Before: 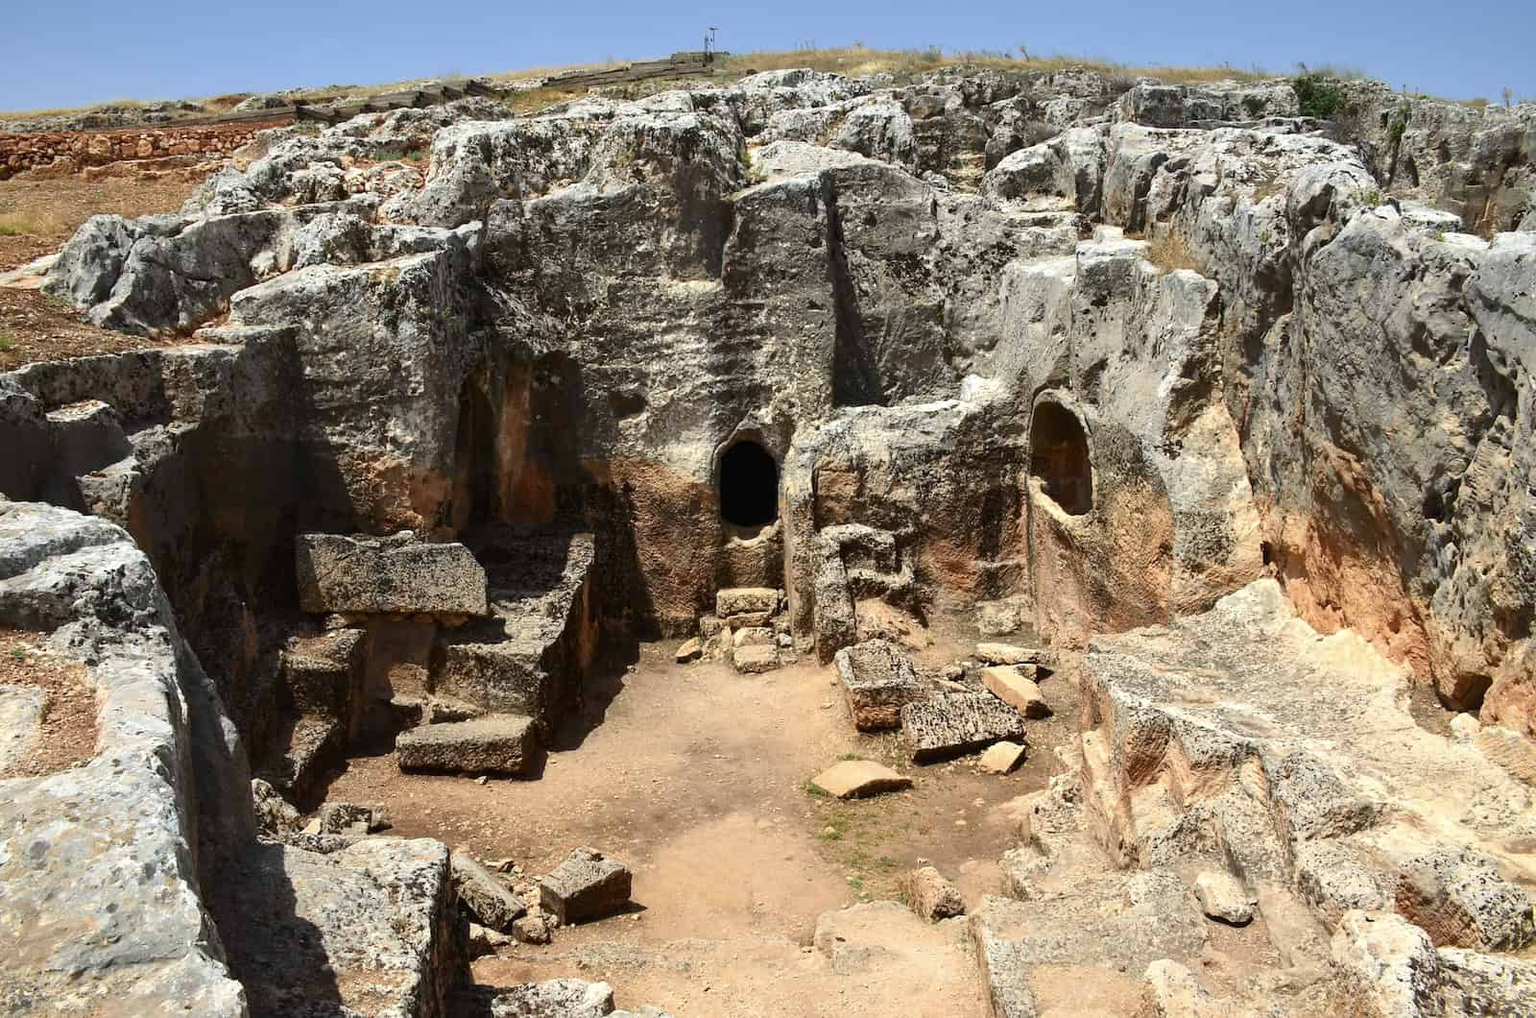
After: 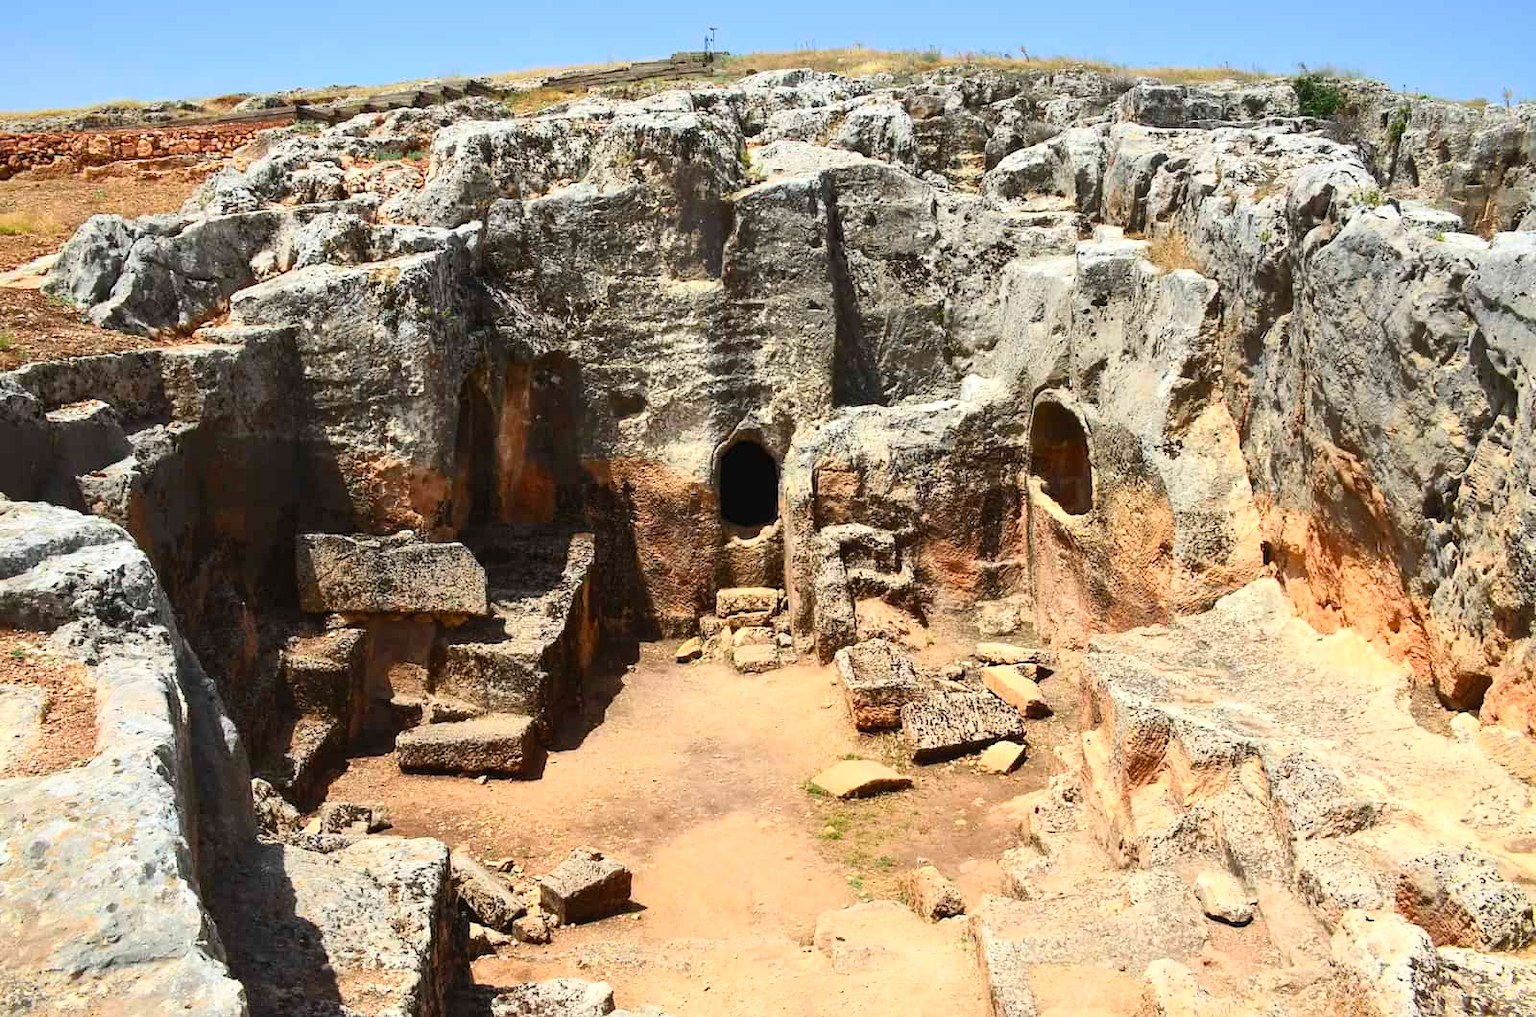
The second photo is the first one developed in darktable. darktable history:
contrast brightness saturation: contrast 0.205, brightness 0.17, saturation 0.218
